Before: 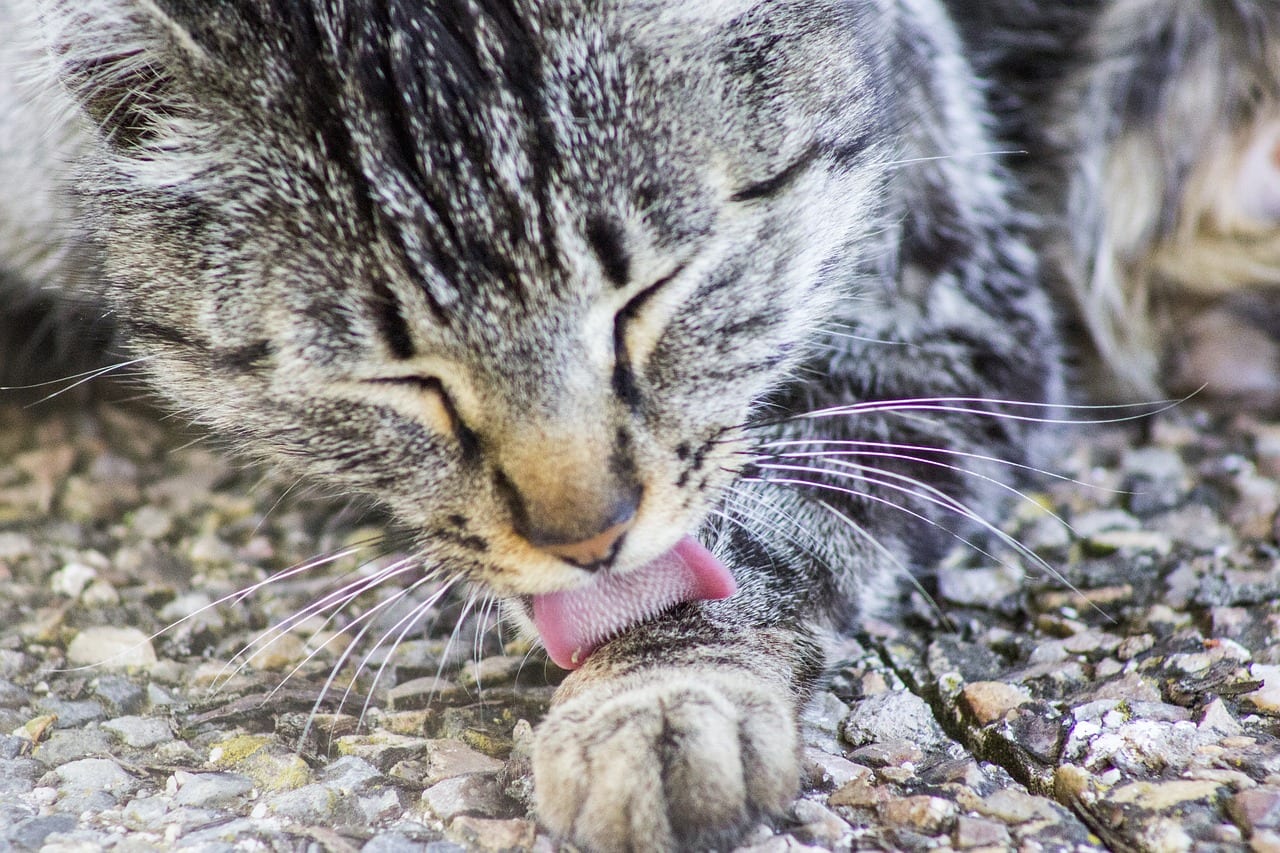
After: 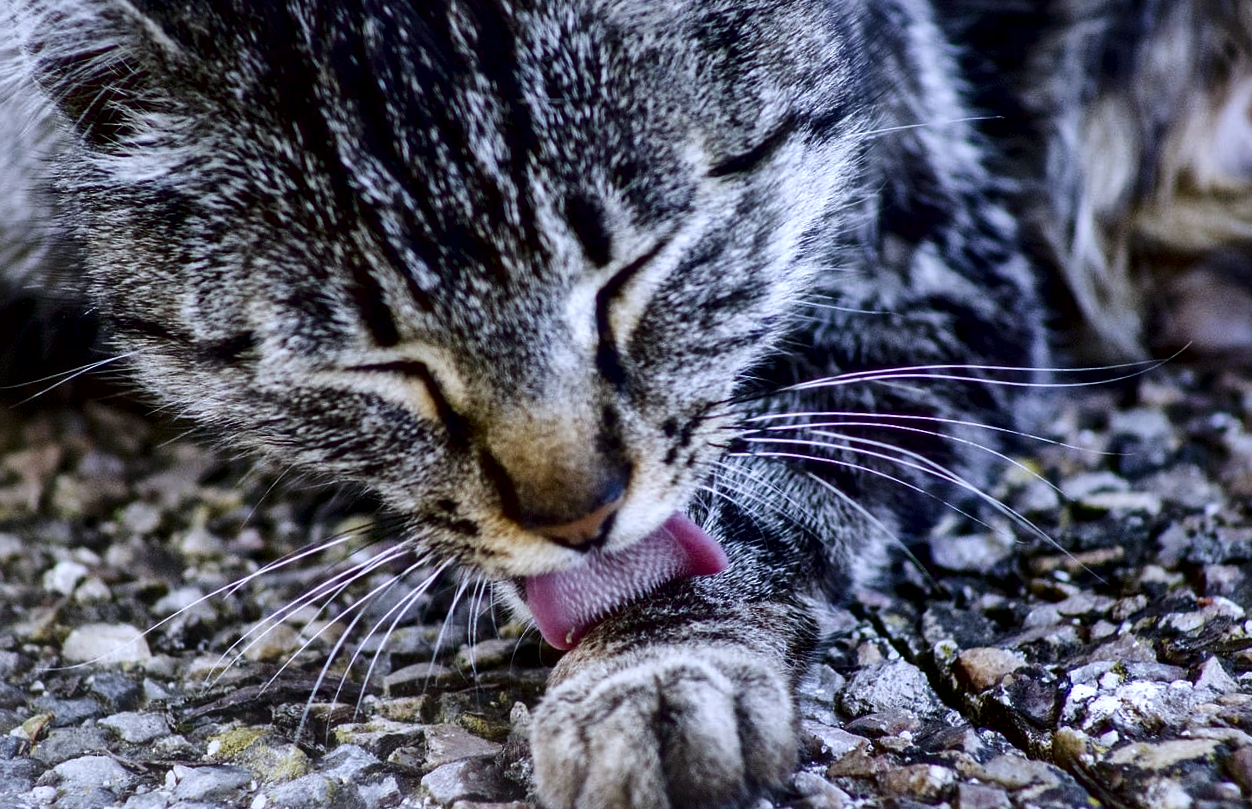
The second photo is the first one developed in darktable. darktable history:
white balance: red 0.967, blue 1.119, emerald 0.756
local contrast: mode bilateral grid, contrast 20, coarseness 50, detail 171%, midtone range 0.2
contrast brightness saturation: brightness -0.52
rotate and perspective: rotation -2°, crop left 0.022, crop right 0.978, crop top 0.049, crop bottom 0.951
